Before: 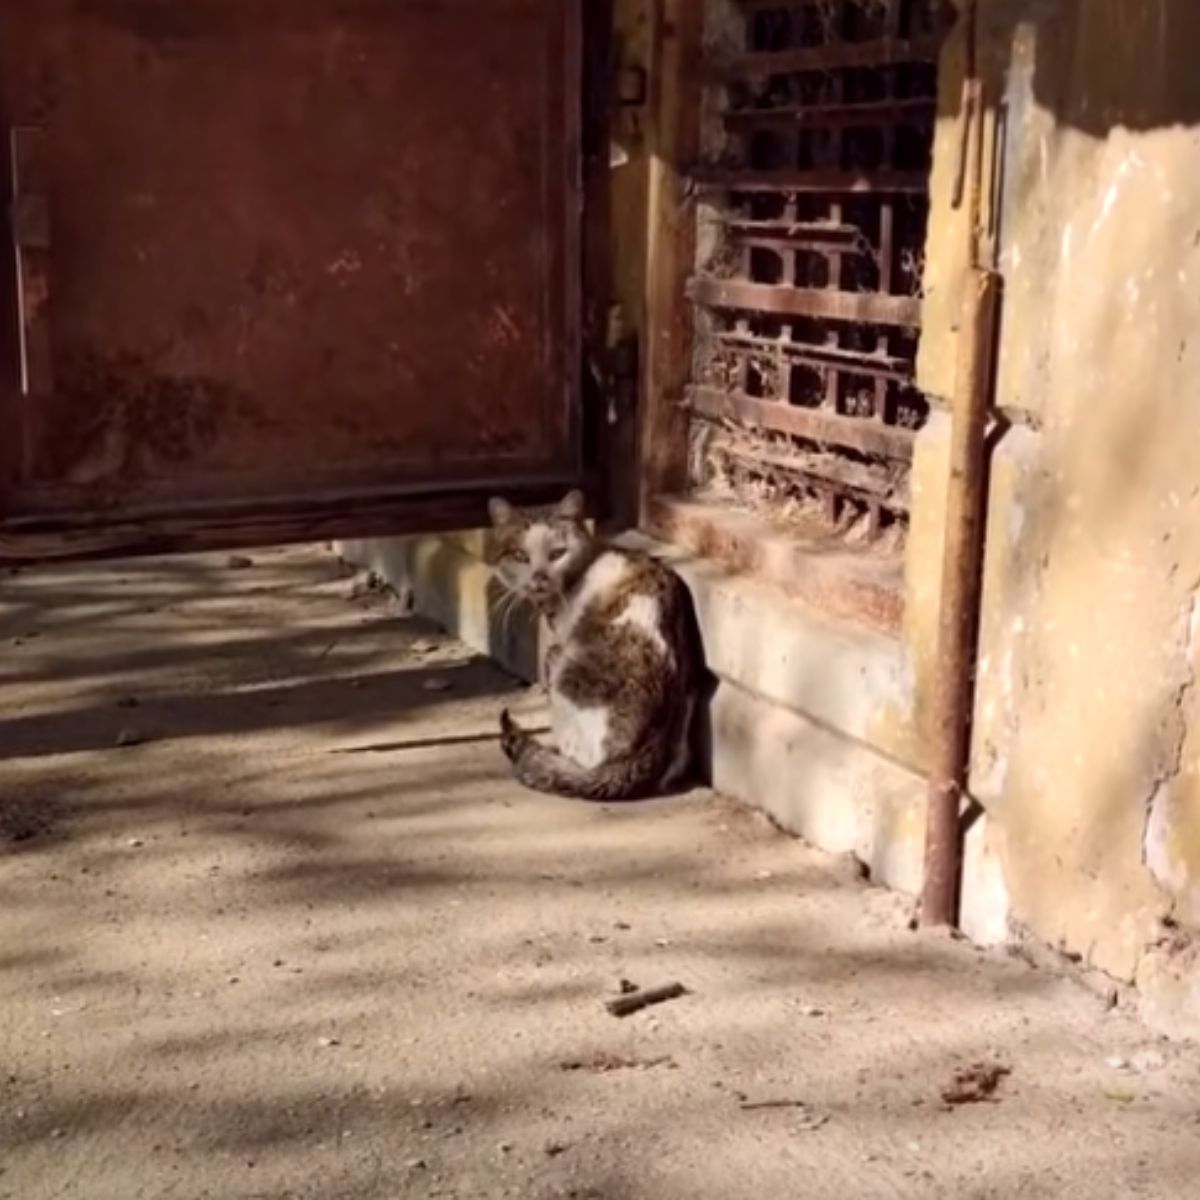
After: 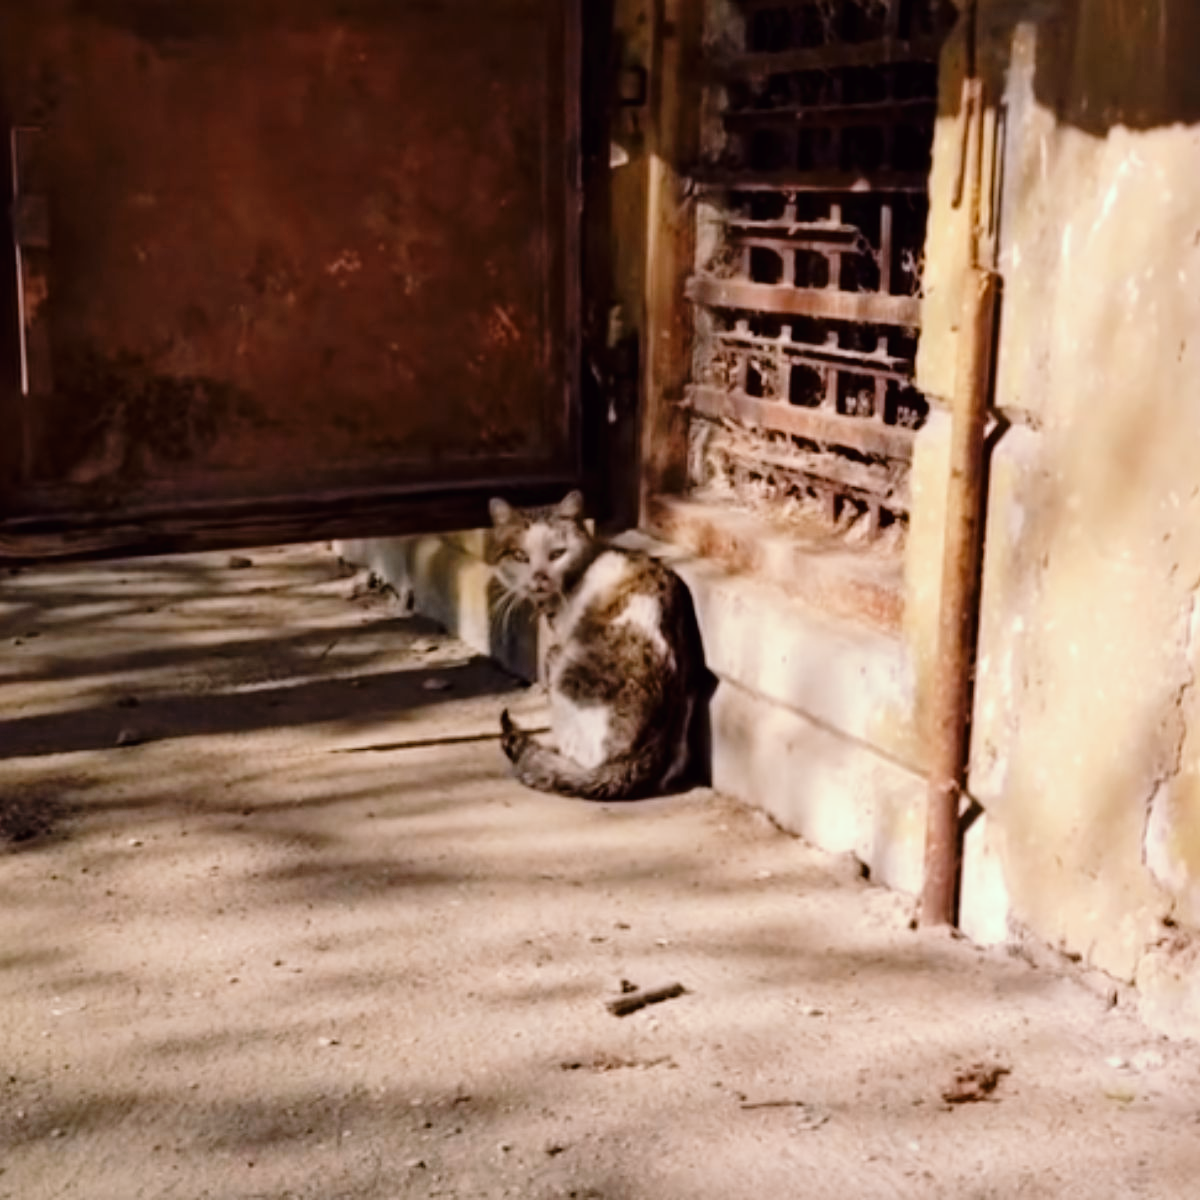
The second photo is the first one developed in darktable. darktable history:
tone curve: curves: ch0 [(0, 0) (0.003, 0.01) (0.011, 0.01) (0.025, 0.011) (0.044, 0.019) (0.069, 0.032) (0.1, 0.054) (0.136, 0.088) (0.177, 0.138) (0.224, 0.214) (0.277, 0.297) (0.335, 0.391) (0.399, 0.469) (0.468, 0.551) (0.543, 0.622) (0.623, 0.699) (0.709, 0.775) (0.801, 0.85) (0.898, 0.929) (1, 1)], preserve colors none
color look up table: target L [96.19, 90.48, 88.52, 86.65, 82.54, 61.56, 62.88, 60.96, 33.69, 32.43, 7.329, 200.57, 83.04, 82.82, 81.17, 67.27, 58.75, 54.28, 53.27, 53.91, 47.21, 43.73, 44.65, 30.14, 30.38, 13.25, 98.99, 79.62, 81.36, 77.61, 80.73, 61.62, 64.12, 77.27, 57.01, 51.5, 58.67, 64.77, 52.31, 50.66, 26.56, 23.54, 30.95, 25.03, 1.613, 88.41, 81.64, 52.46, 44.88], target a [-12.88, -21.8, -17.9, -28.77, -13.06, -49.97, -16.88, -34.07, -24.82, -9.791, -10.46, 0, 5.639, 4.694, 6.562, 40.66, 20.53, 52.25, 69.24, 57.7, 32.14, 31.24, 66.8, 5.356, 41.28, 19.67, -11.02, 25.49, 25.52, -1.438, 18.94, 13.12, 61.15, 36.52, 55.97, 73.02, -0.527, 10.18, 20.83, 37.05, 31.56, 14.15, 17.35, 7.39, 10.73, -23.44, -9.46, -20.39, -26.59], target b [25.48, 40.92, 12.45, 21.54, 2.961, 32.36, 36.59, 8.212, 15.96, 26.13, 6.647, 0, 60.26, 77.79, 8.626, 34.21, 30.77, 55.48, 39.1, 15.42, 45.22, 16.43, 48.11, 2.079, 33.41, 21.94, 9.138, -0.628, -12.41, -22.31, -17.74, -0.854, -19.33, -24.54, -9.964, 9.491, -44.28, -48.21, -28.57, -49.58, -18.76, -16.07, -64.9, -37.35, -18.58, -7.428, -8.753, -28.39, -7.389], num patches 49
